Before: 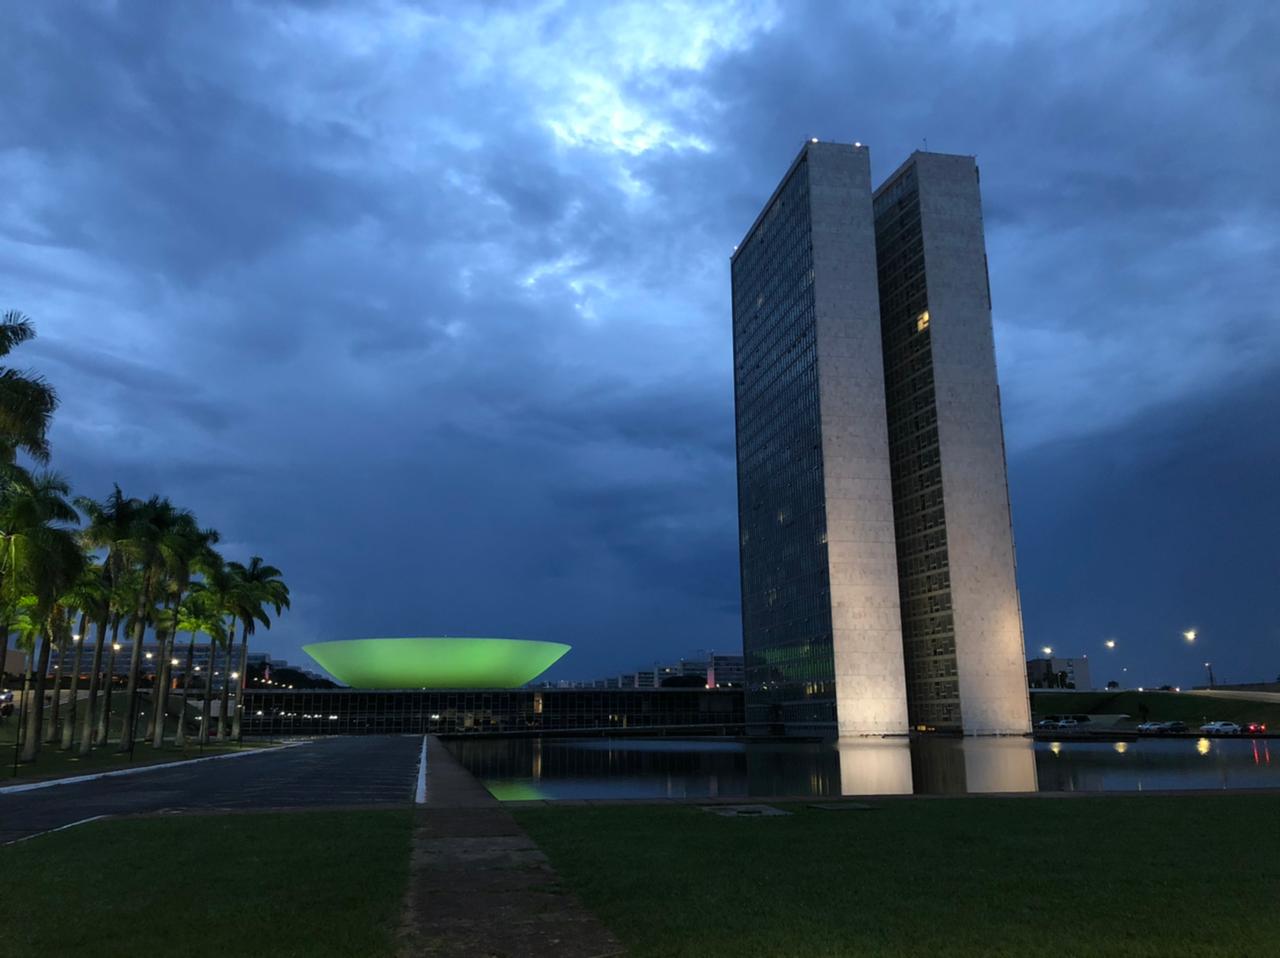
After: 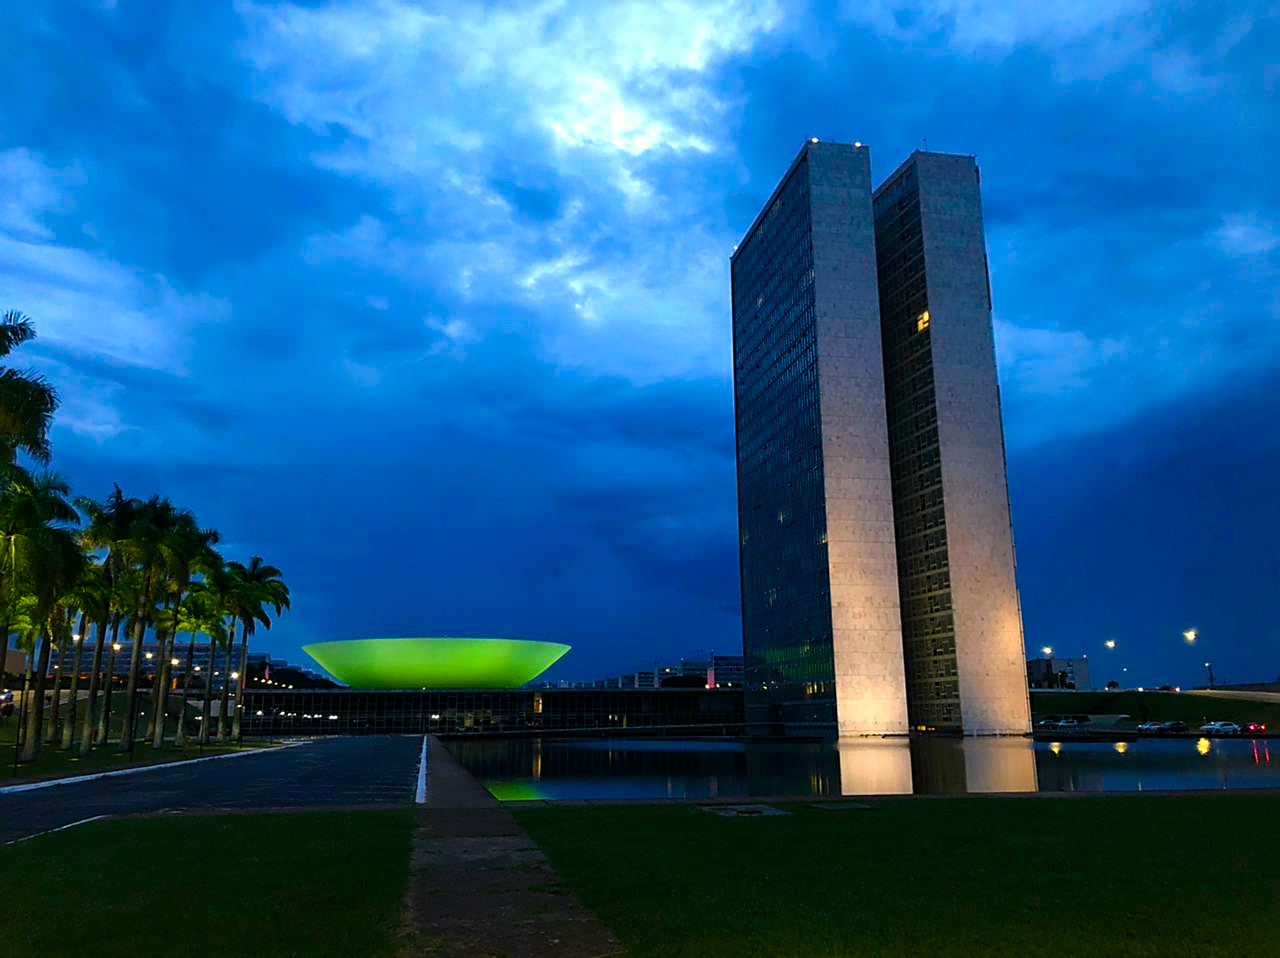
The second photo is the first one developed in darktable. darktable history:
sharpen: on, module defaults
contrast brightness saturation: contrast 0.103, brightness 0.02, saturation 0.024
color balance rgb: highlights gain › chroma 3.856%, highlights gain › hue 59.68°, linear chroma grading › global chroma 15.482%, perceptual saturation grading › global saturation 27.324%, perceptual saturation grading › highlights -27.857%, perceptual saturation grading › mid-tones 15.203%, perceptual saturation grading › shadows 33.467%, global vibrance 35.619%, contrast 9.974%
